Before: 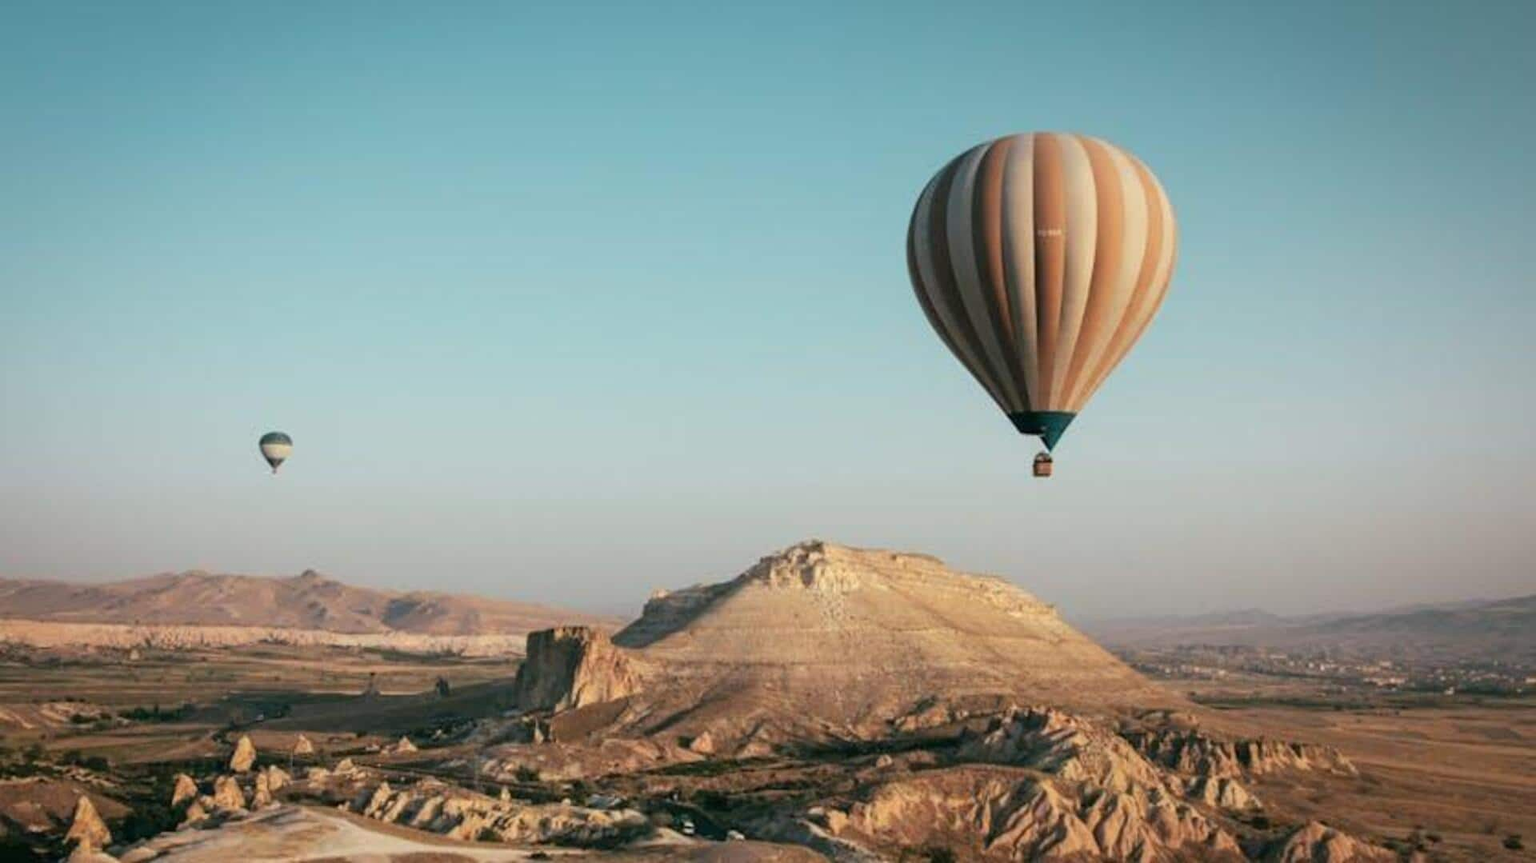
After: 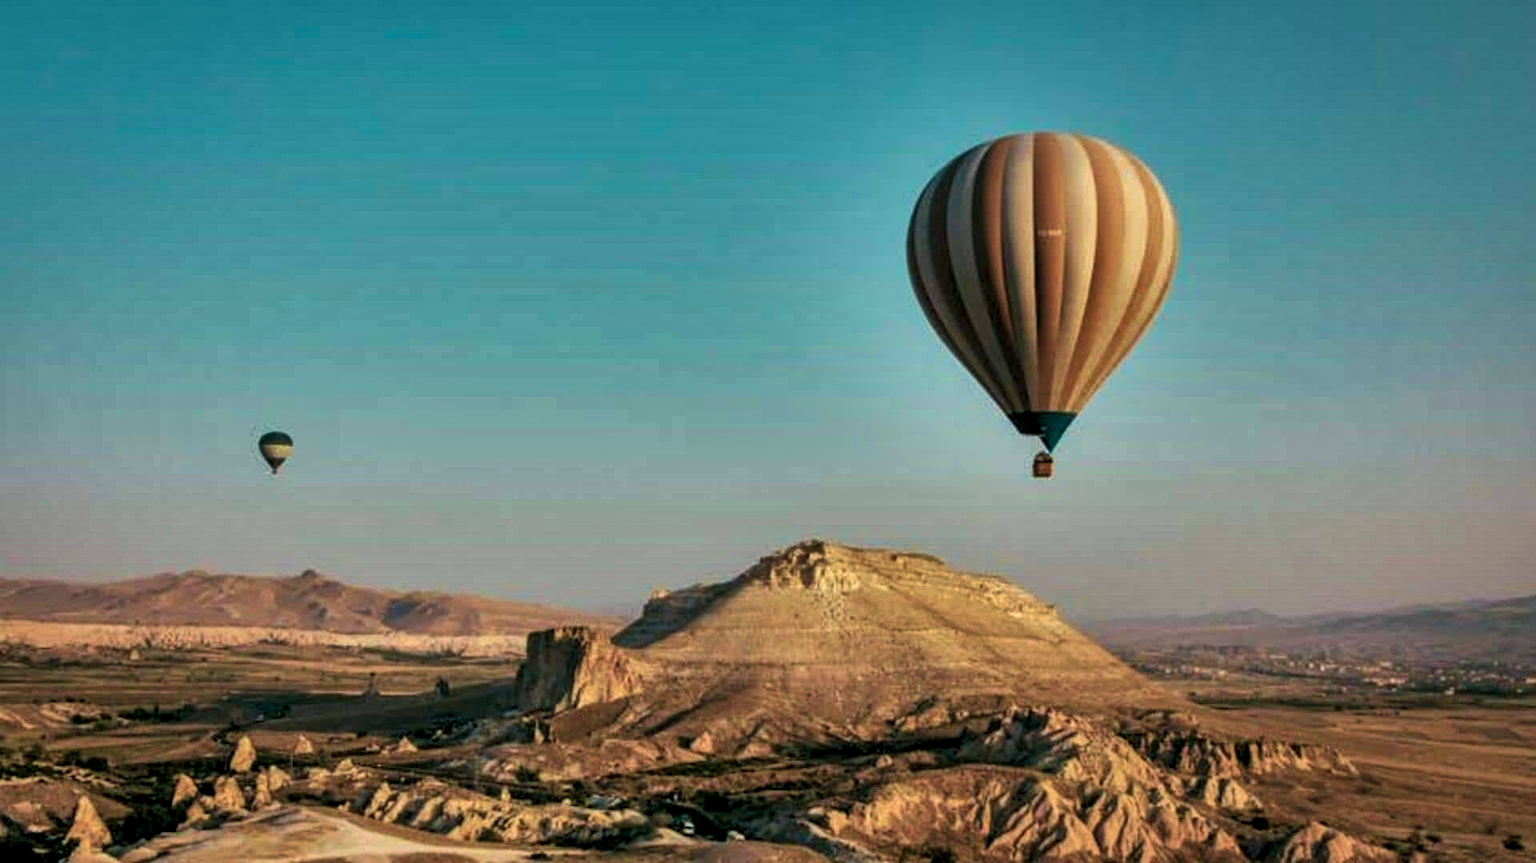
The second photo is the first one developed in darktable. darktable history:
levels: levels [0.062, 0.494, 0.925]
local contrast: detail 130%
velvia: strength 44.43%
shadows and highlights: shadows 80.89, white point adjustment -9.06, highlights -61.42, soften with gaussian
